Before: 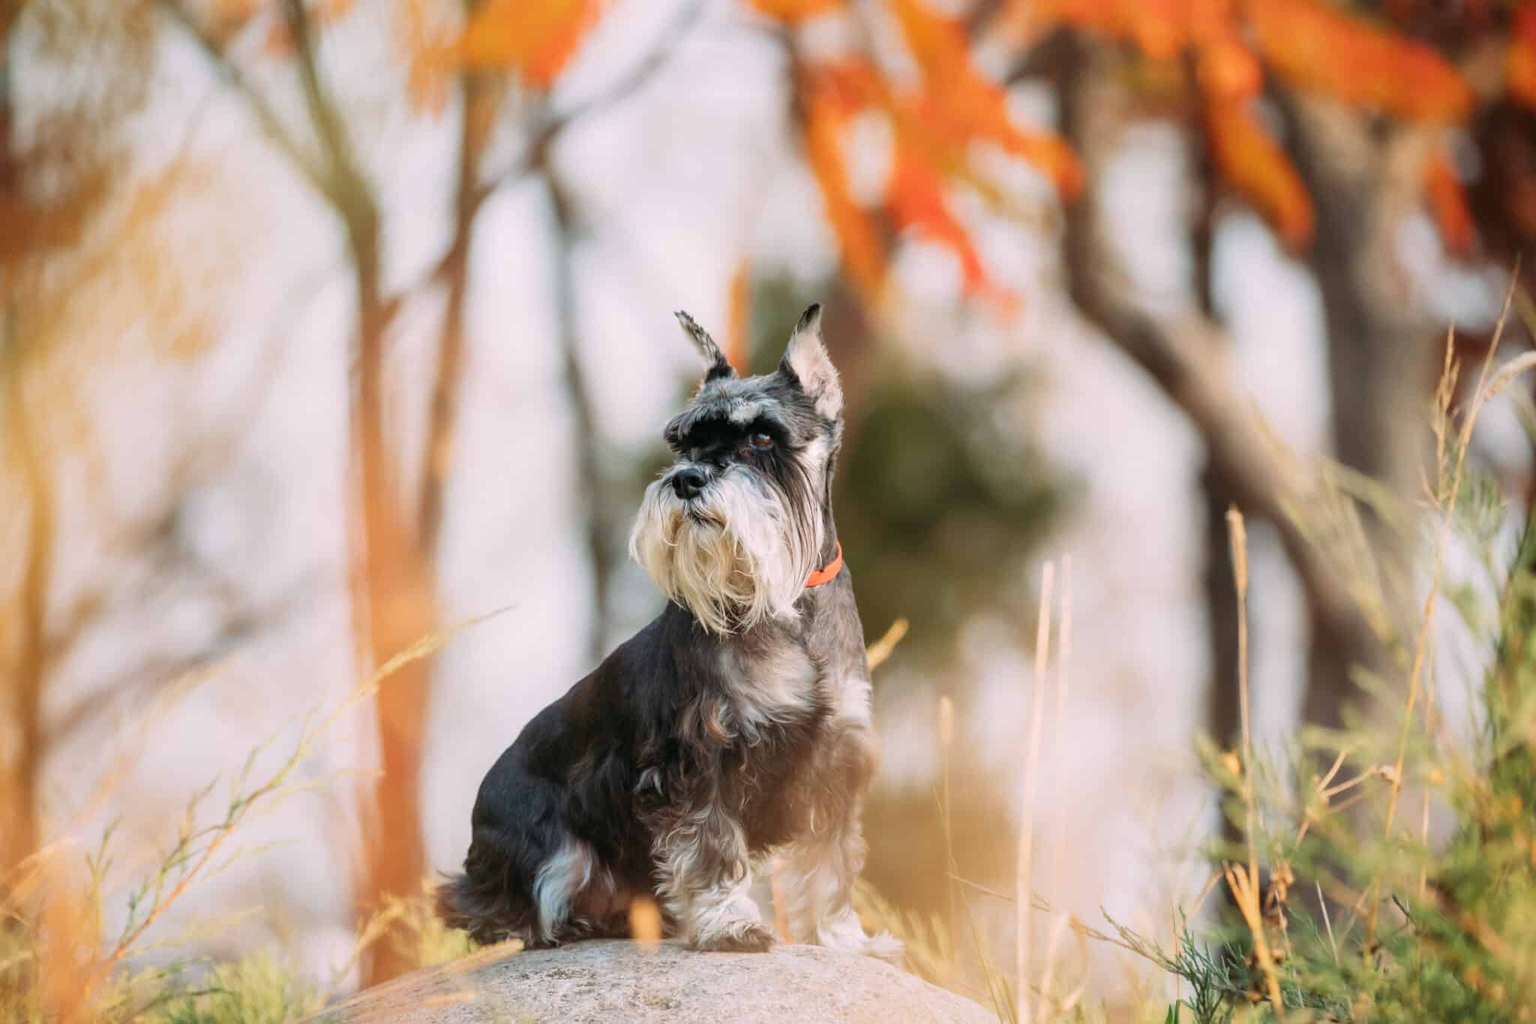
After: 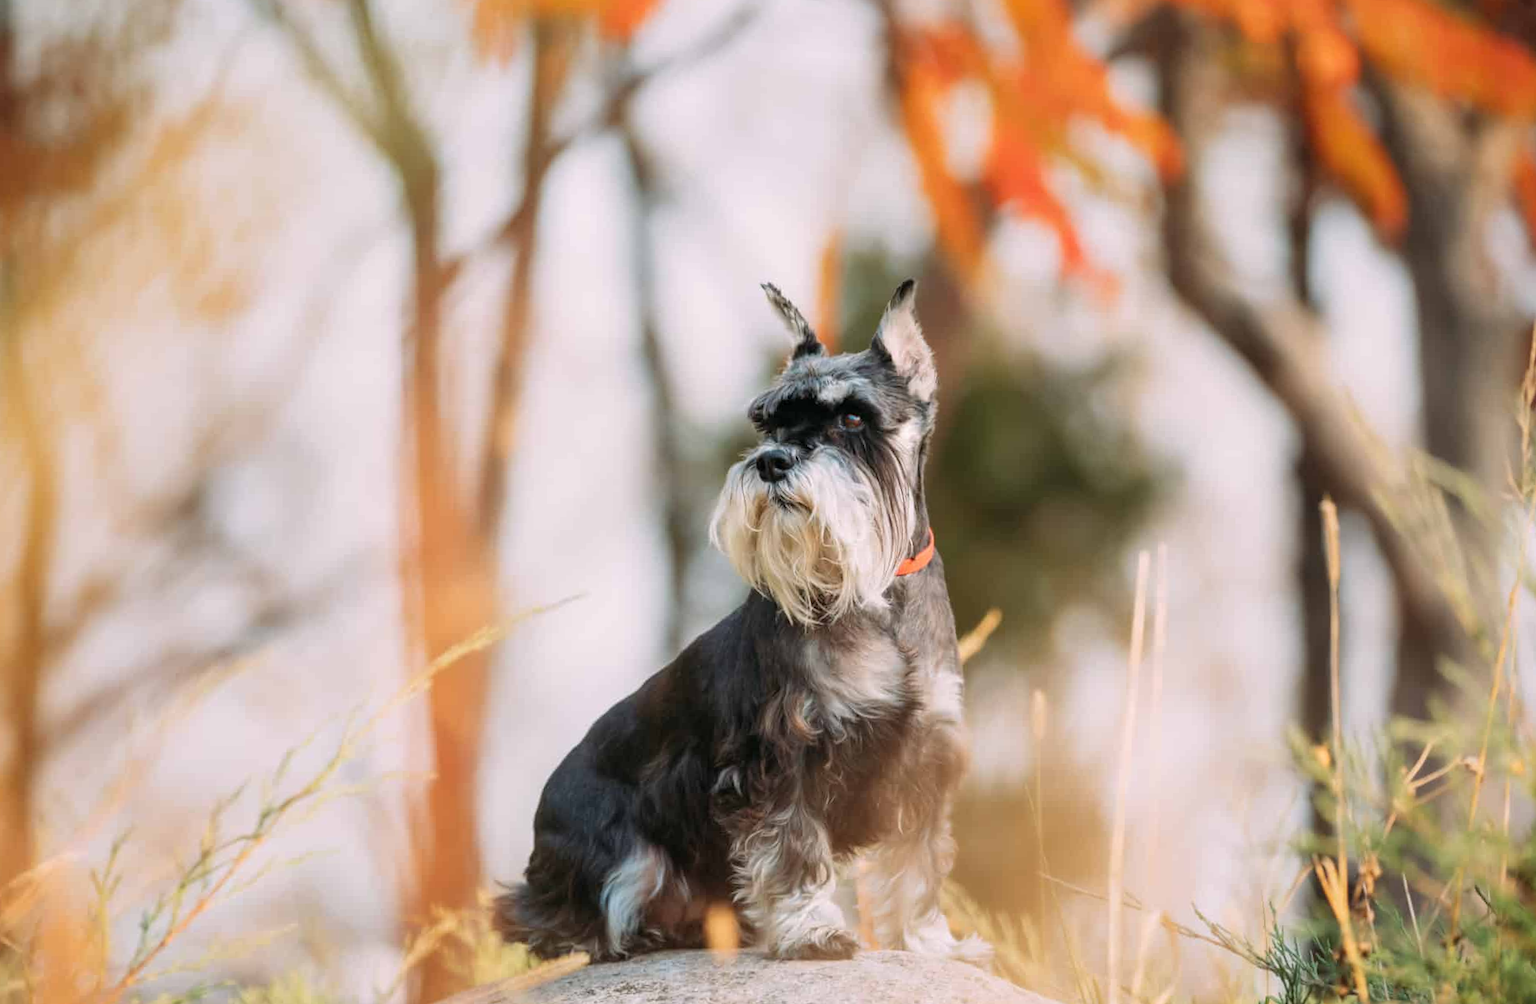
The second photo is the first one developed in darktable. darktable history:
rotate and perspective: rotation 0.679°, lens shift (horizontal) 0.136, crop left 0.009, crop right 0.991, crop top 0.078, crop bottom 0.95
crop: right 4.126%, bottom 0.031%
